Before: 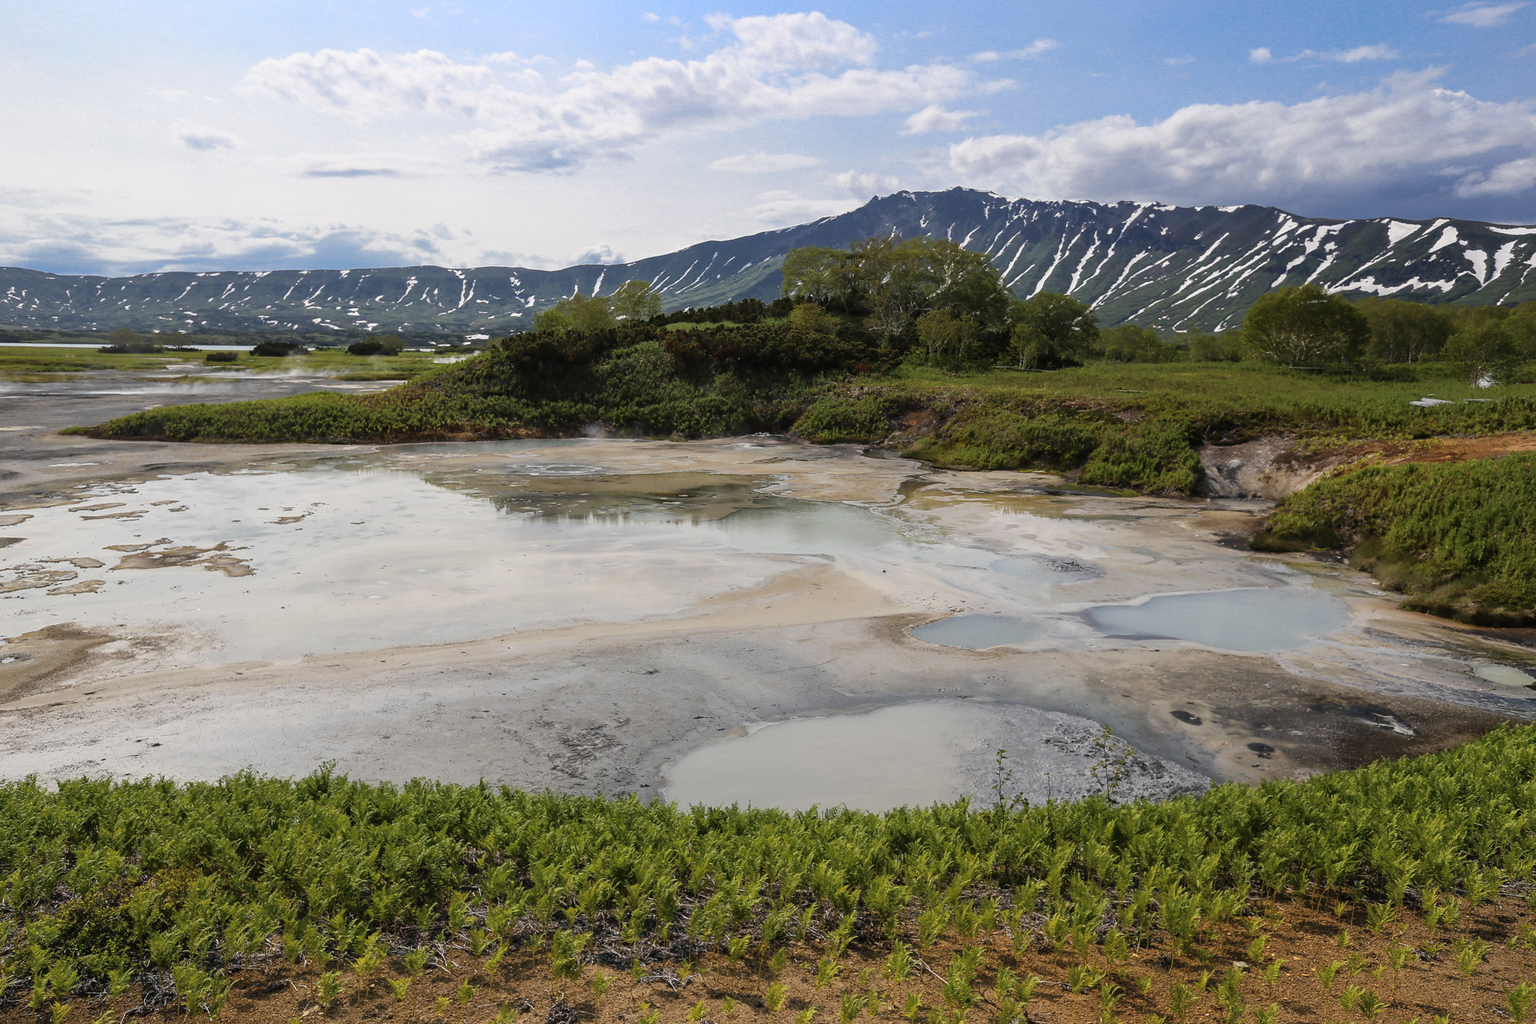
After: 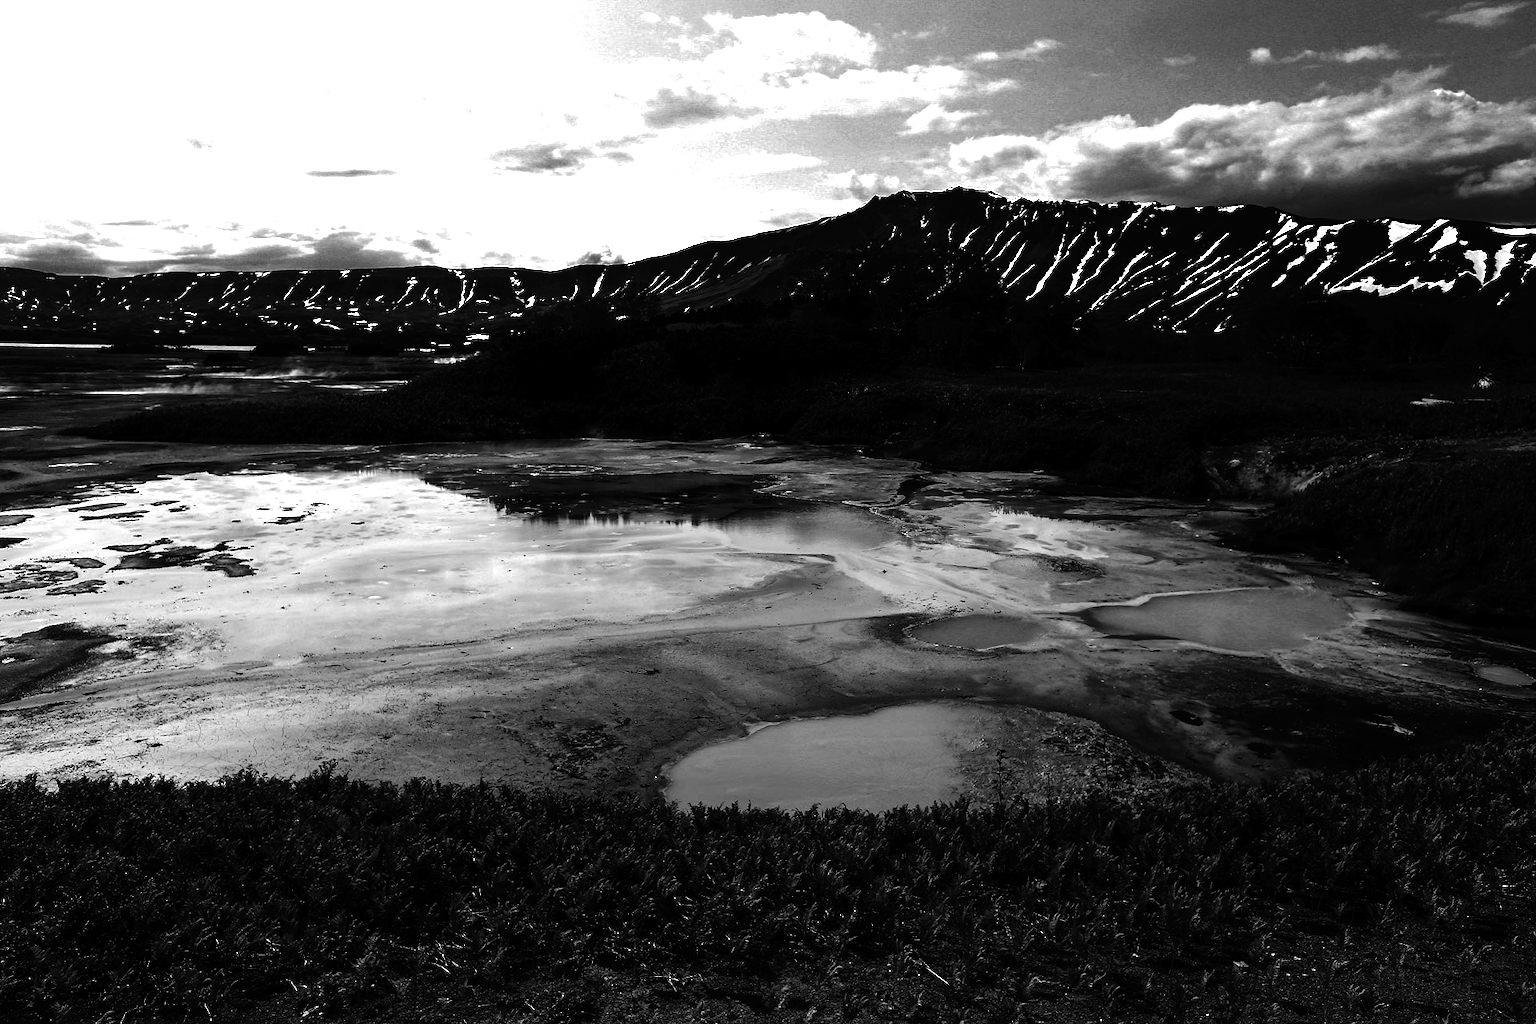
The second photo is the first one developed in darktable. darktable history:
tone curve: curves: ch0 [(0, 0) (0.003, 0.008) (0.011, 0.011) (0.025, 0.014) (0.044, 0.021) (0.069, 0.029) (0.1, 0.042) (0.136, 0.06) (0.177, 0.09) (0.224, 0.126) (0.277, 0.177) (0.335, 0.243) (0.399, 0.31) (0.468, 0.388) (0.543, 0.484) (0.623, 0.585) (0.709, 0.683) (0.801, 0.775) (0.898, 0.873) (1, 1)], preserve colors none
tone equalizer: -8 EV -0.75 EV, -7 EV -0.7 EV, -6 EV -0.6 EV, -5 EV -0.4 EV, -3 EV 0.4 EV, -2 EV 0.6 EV, -1 EV 0.7 EV, +0 EV 0.75 EV, edges refinement/feathering 500, mask exposure compensation -1.57 EV, preserve details no
contrast brightness saturation: contrast 0.02, brightness -1, saturation -1
